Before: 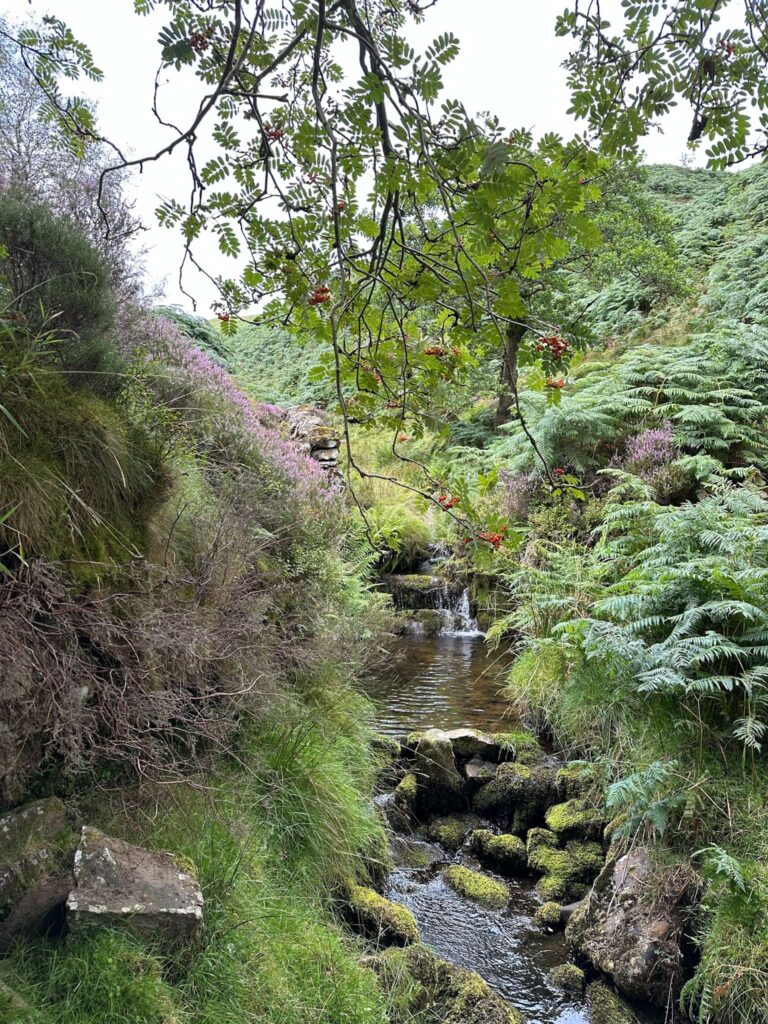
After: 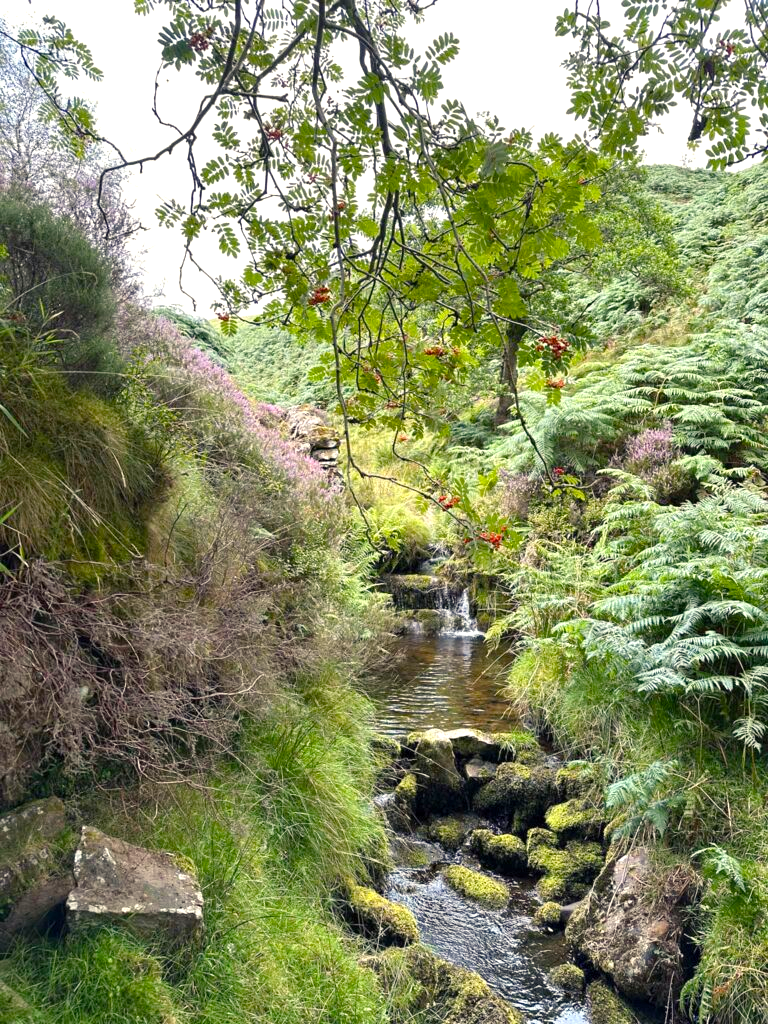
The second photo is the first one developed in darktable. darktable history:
exposure: black level correction 0, exposure 0.498 EV, compensate highlight preservation false
color balance rgb: shadows lift › chroma 1.857%, shadows lift › hue 263.71°, highlights gain › chroma 3.057%, highlights gain › hue 78.72°, perceptual saturation grading › global saturation 27.579%, perceptual saturation grading › highlights -25.311%, perceptual saturation grading › shadows 24.301%
